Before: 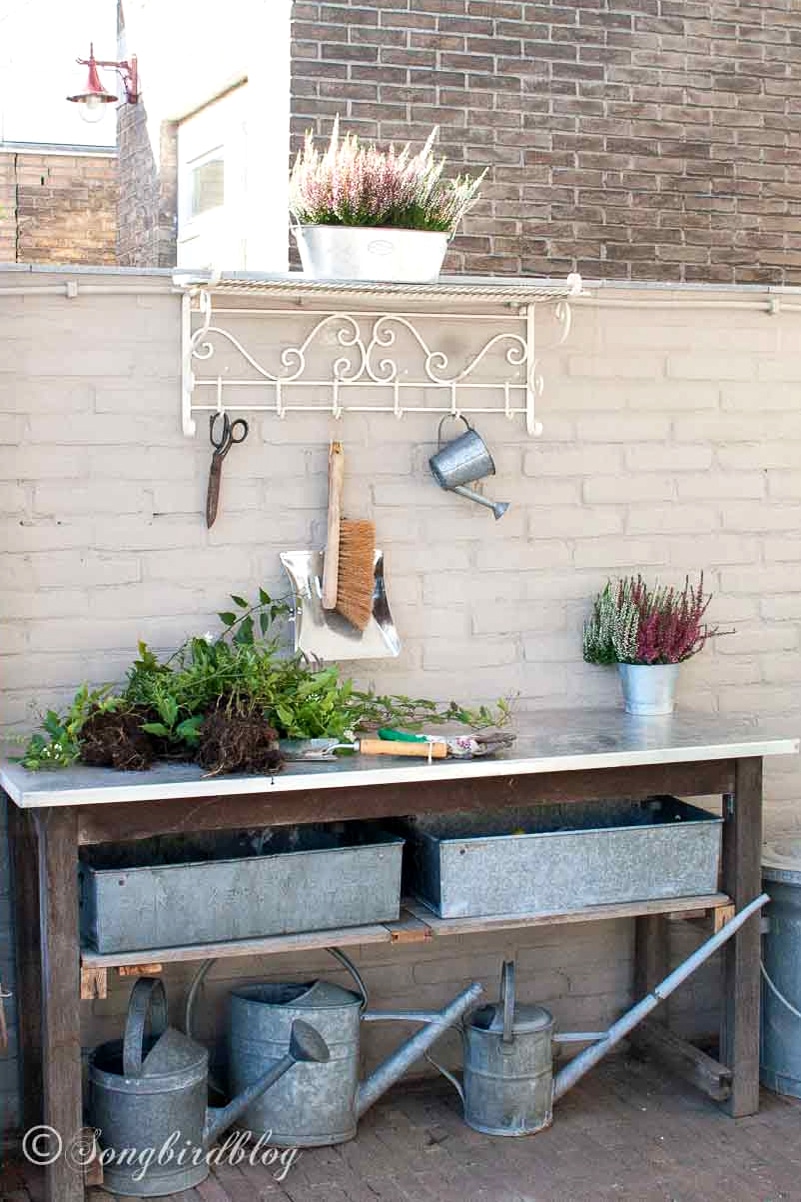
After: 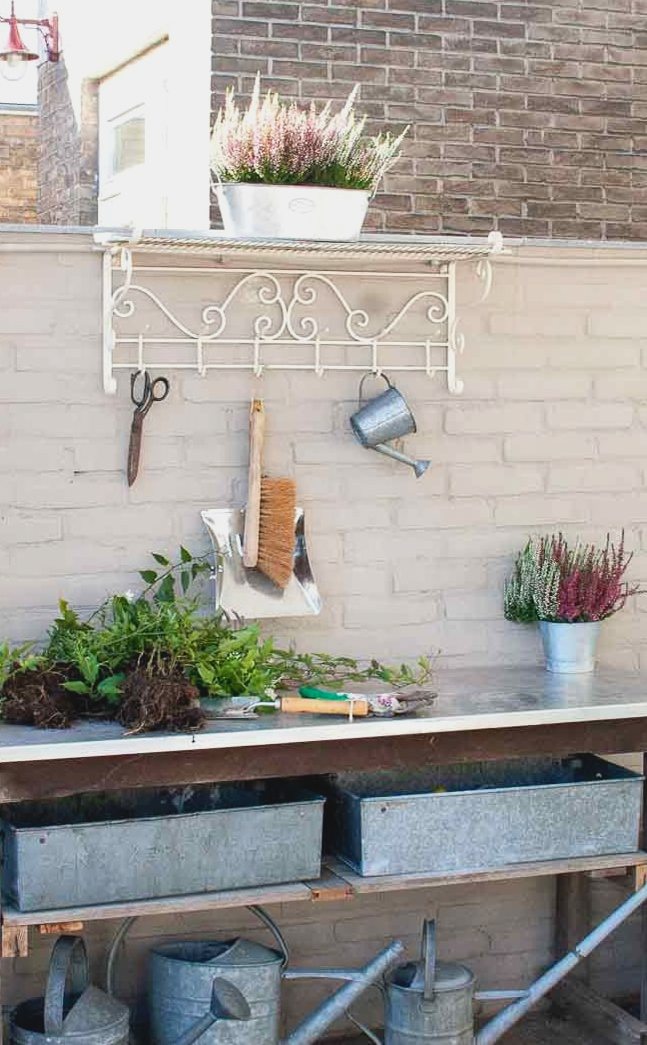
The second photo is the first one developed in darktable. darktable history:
contrast brightness saturation: contrast -0.109
crop: left 9.921%, top 3.535%, right 9.251%, bottom 9.454%
